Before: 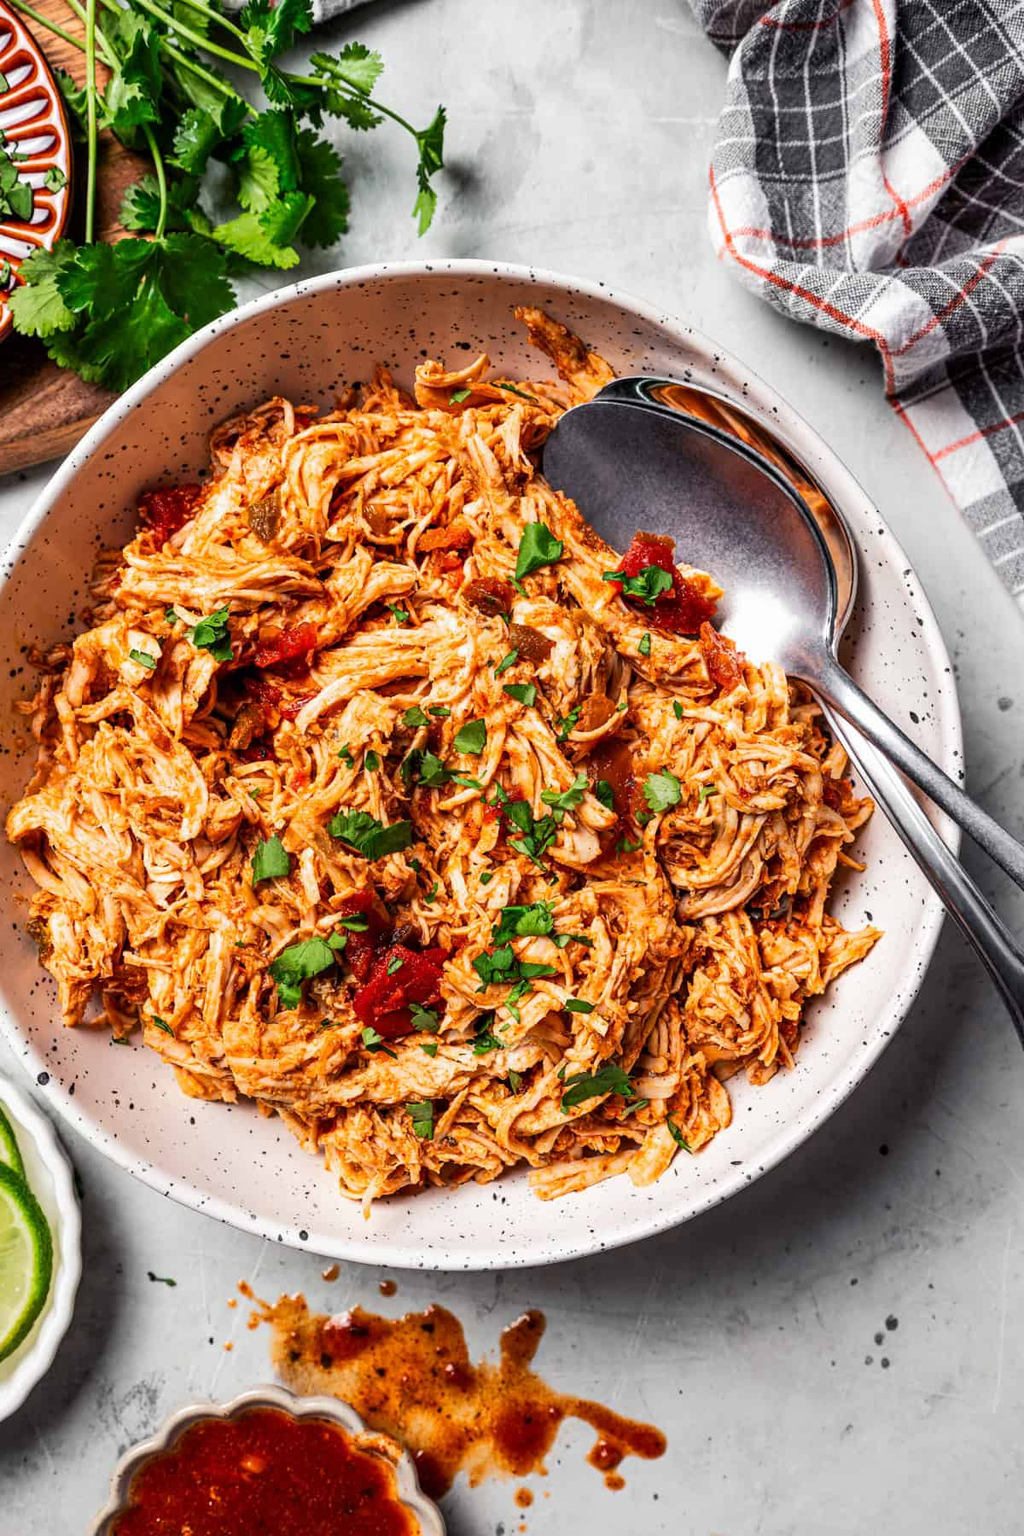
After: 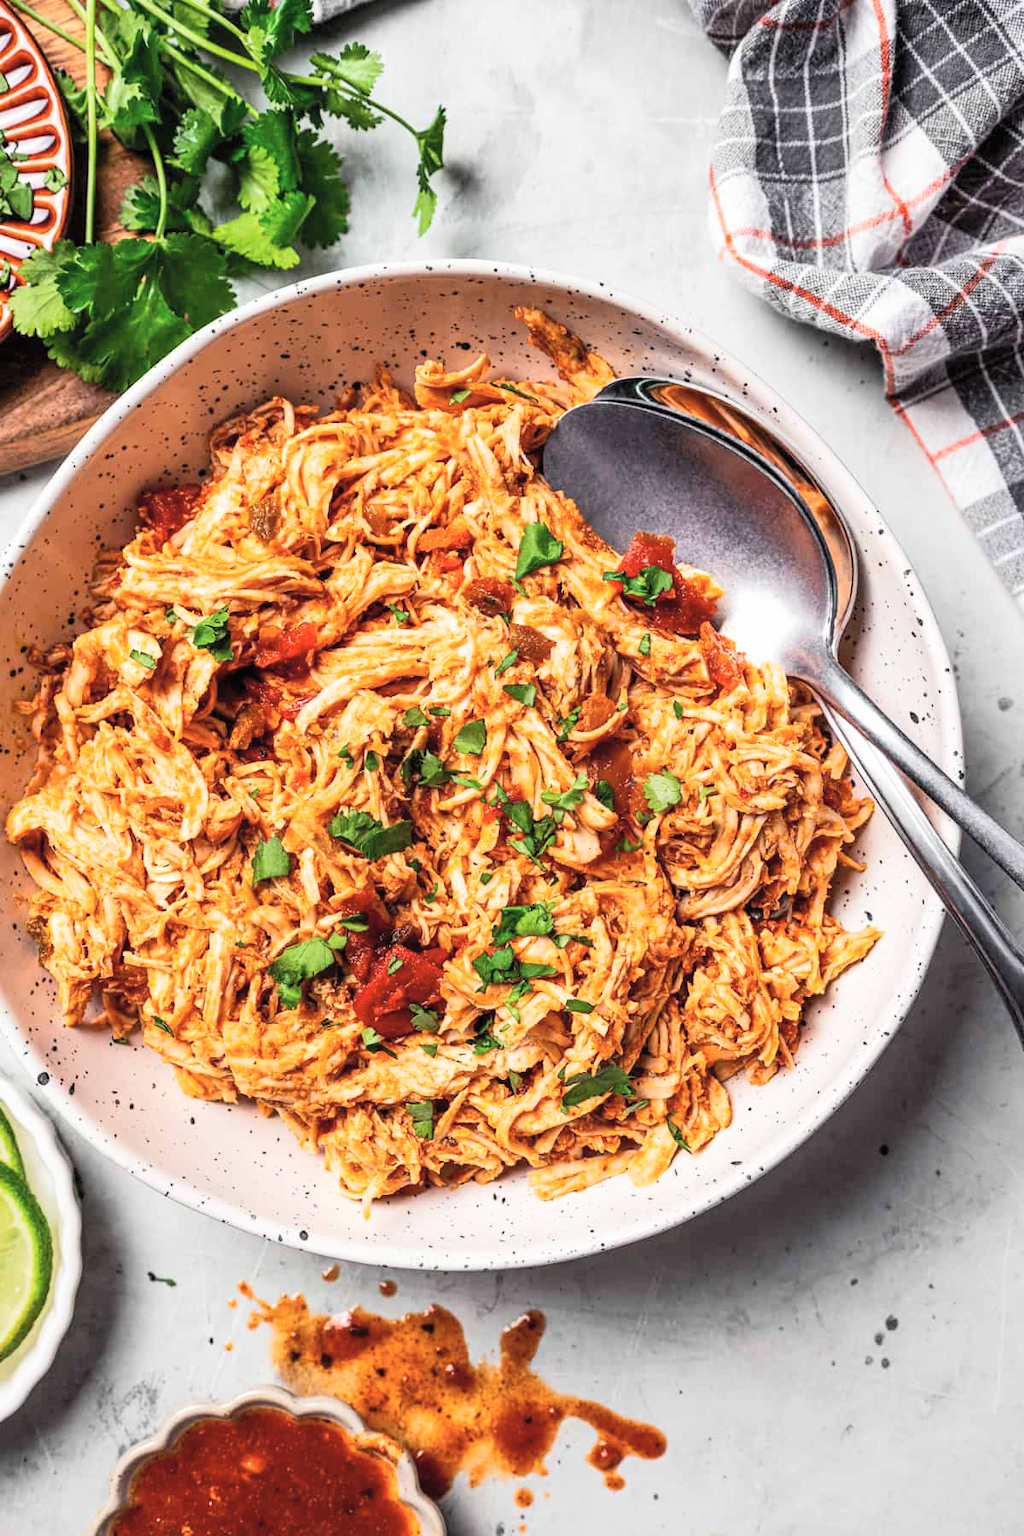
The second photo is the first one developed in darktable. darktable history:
contrast brightness saturation: contrast 0.139, brightness 0.217
